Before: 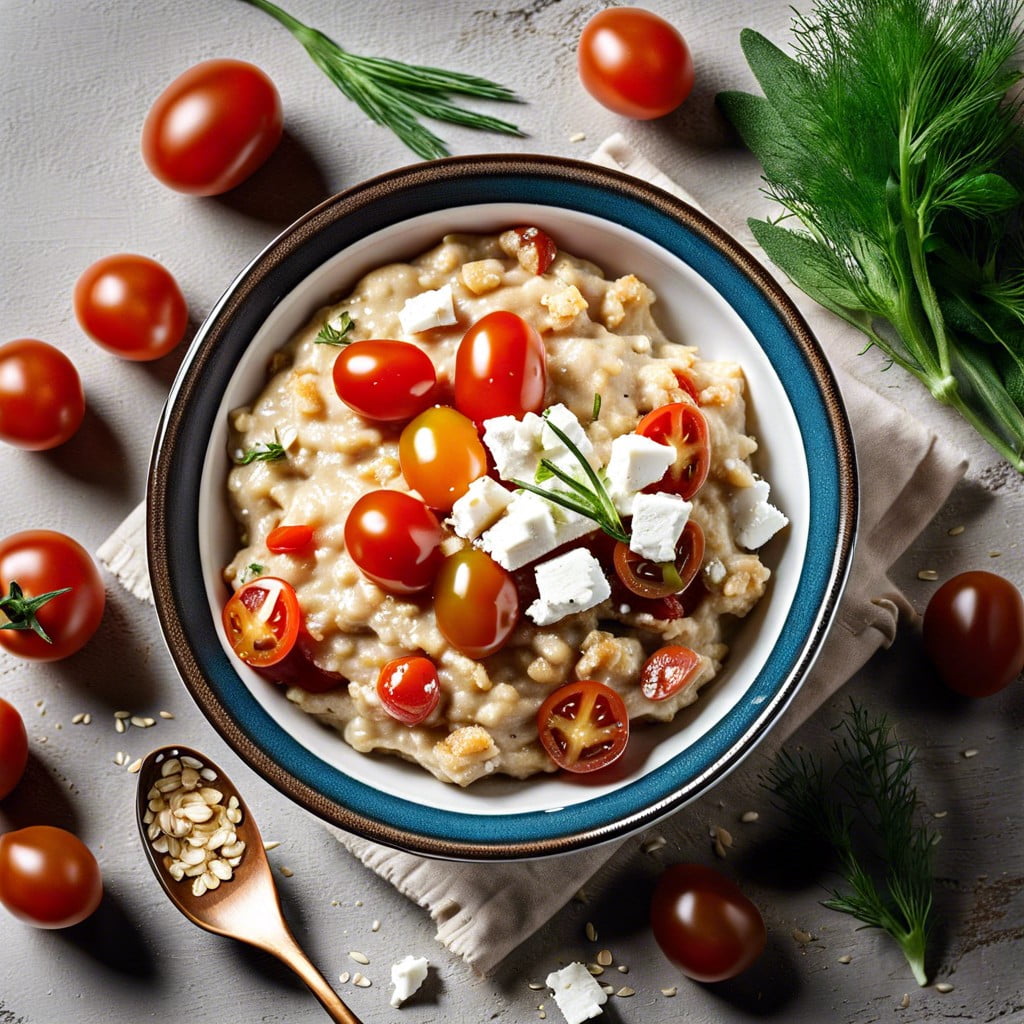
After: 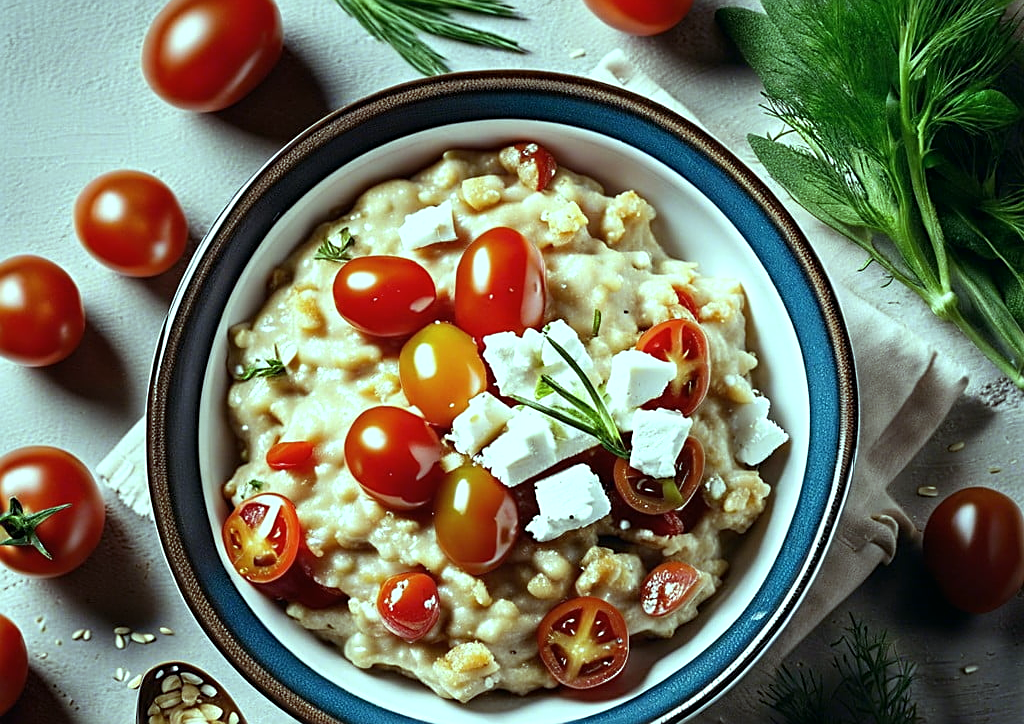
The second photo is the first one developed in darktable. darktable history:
sharpen: on, module defaults
crop and rotate: top 8.293%, bottom 20.996%
color balance: mode lift, gamma, gain (sRGB), lift [0.997, 0.979, 1.021, 1.011], gamma [1, 1.084, 0.916, 0.998], gain [1, 0.87, 1.13, 1.101], contrast 4.55%, contrast fulcrum 38.24%, output saturation 104.09%
color correction: saturation 0.98
